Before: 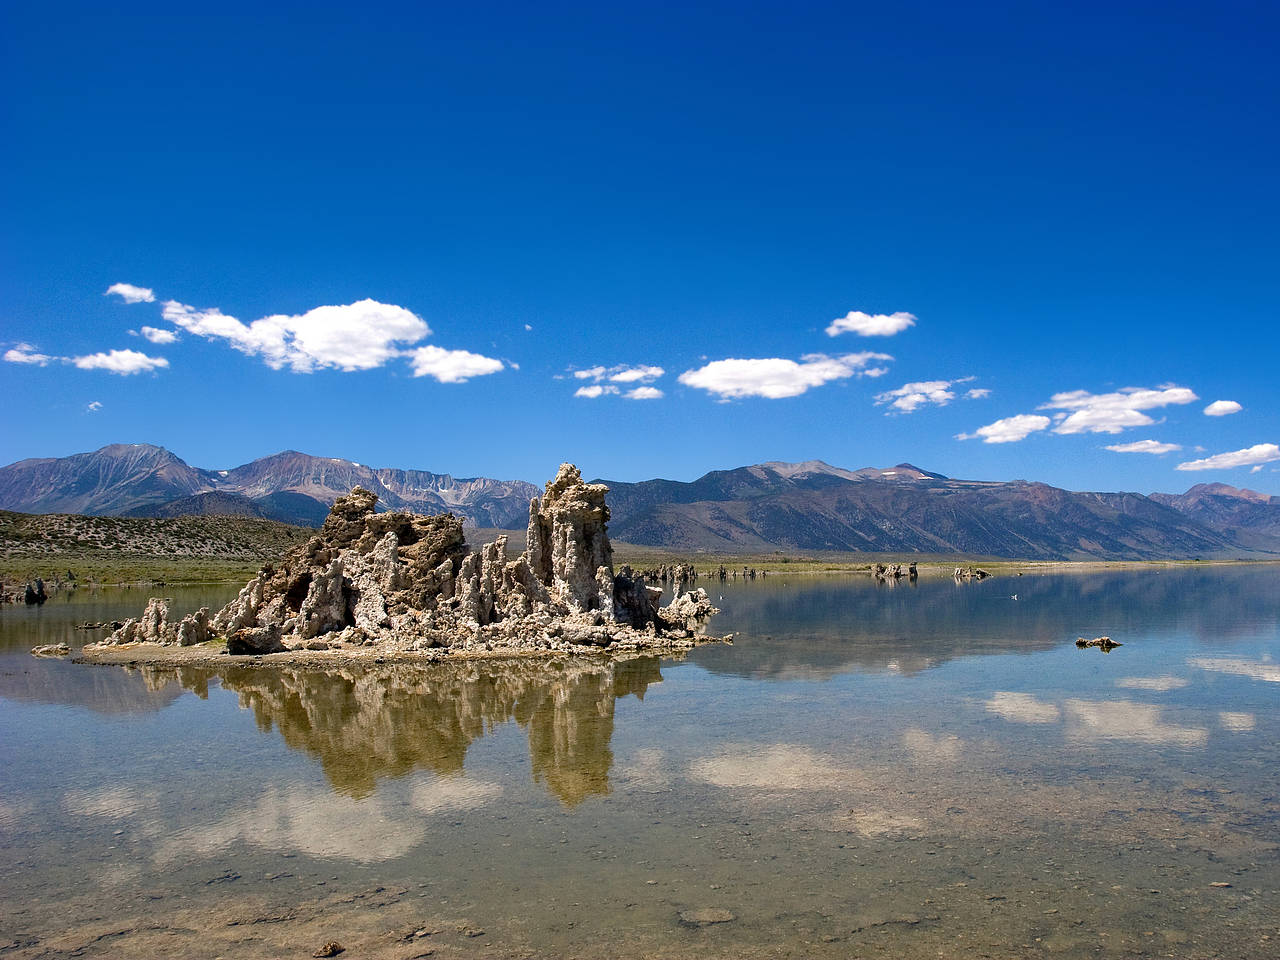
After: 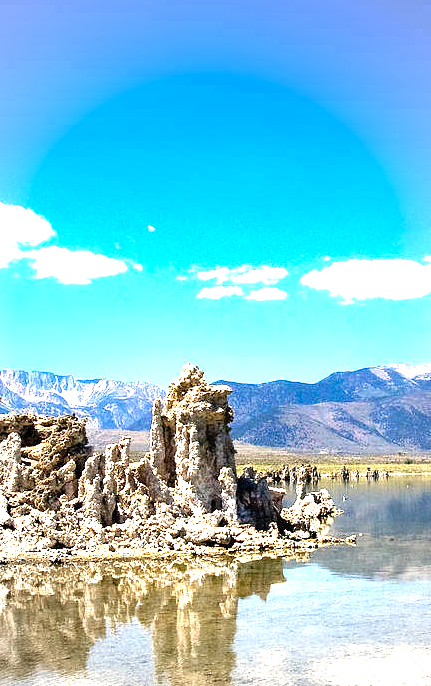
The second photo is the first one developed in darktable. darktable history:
crop and rotate: left 29.461%, top 10.406%, right 36.82%, bottom 18.107%
levels: white 99.94%, levels [0, 0.281, 0.562]
vignetting: fall-off start 64.49%, brightness -0.214, center (-0.032, -0.036), width/height ratio 0.878
